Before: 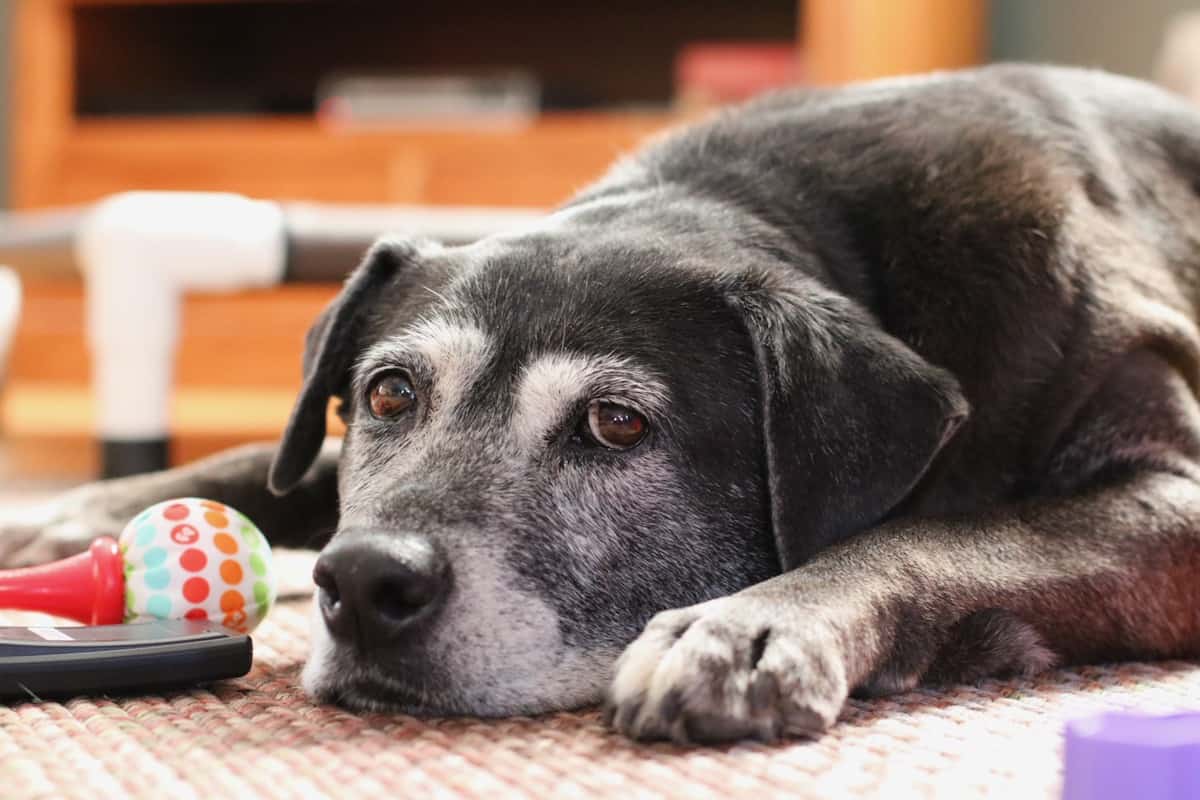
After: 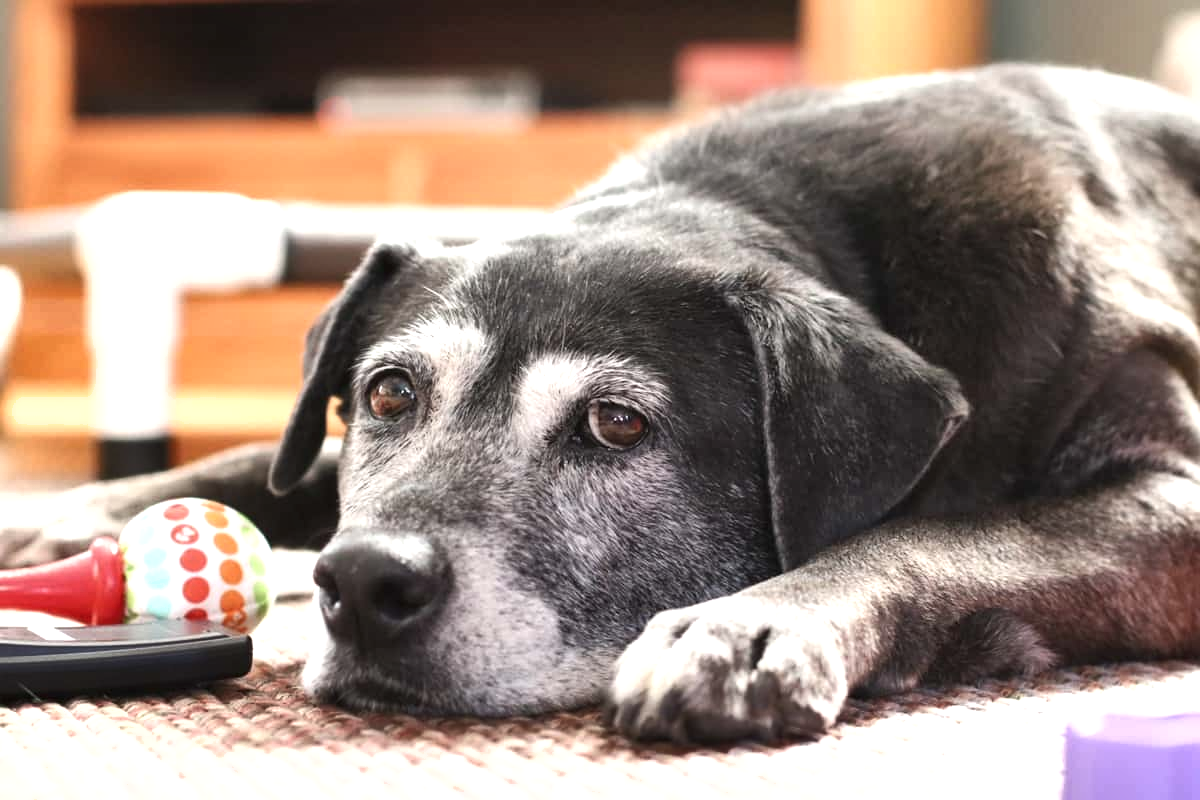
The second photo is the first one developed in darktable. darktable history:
contrast brightness saturation: contrast 0.06, brightness -0.01, saturation -0.23
shadows and highlights: soften with gaussian
color balance: contrast -0.5%
exposure: black level correction 0, exposure 0.7 EV, compensate exposure bias true, compensate highlight preservation false
